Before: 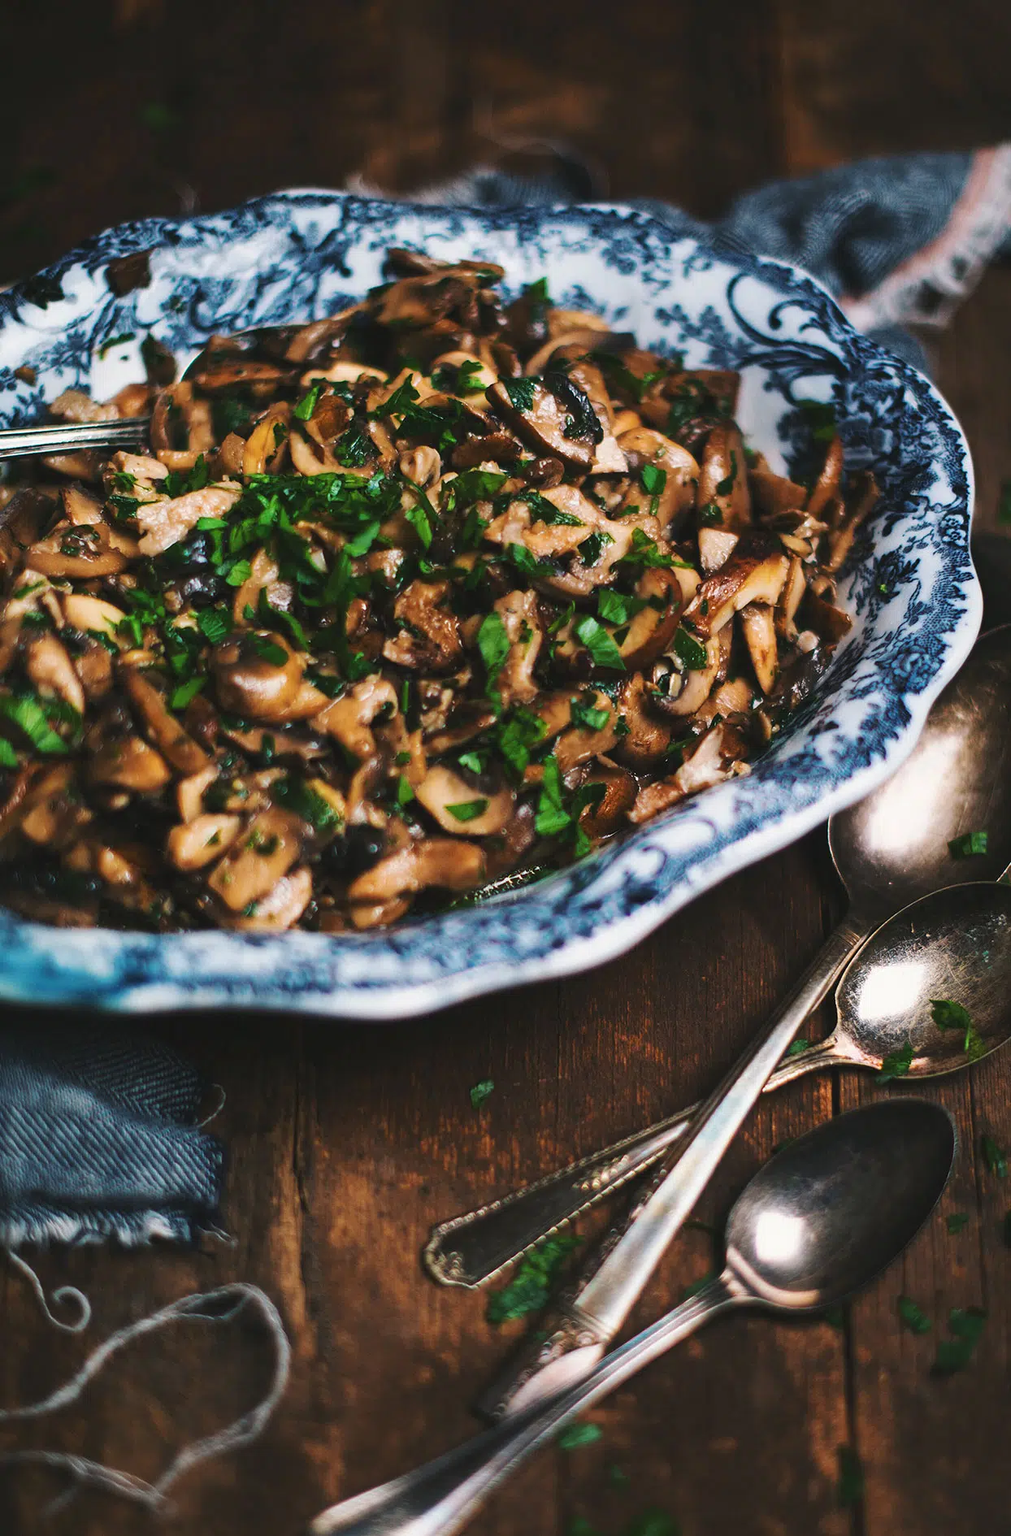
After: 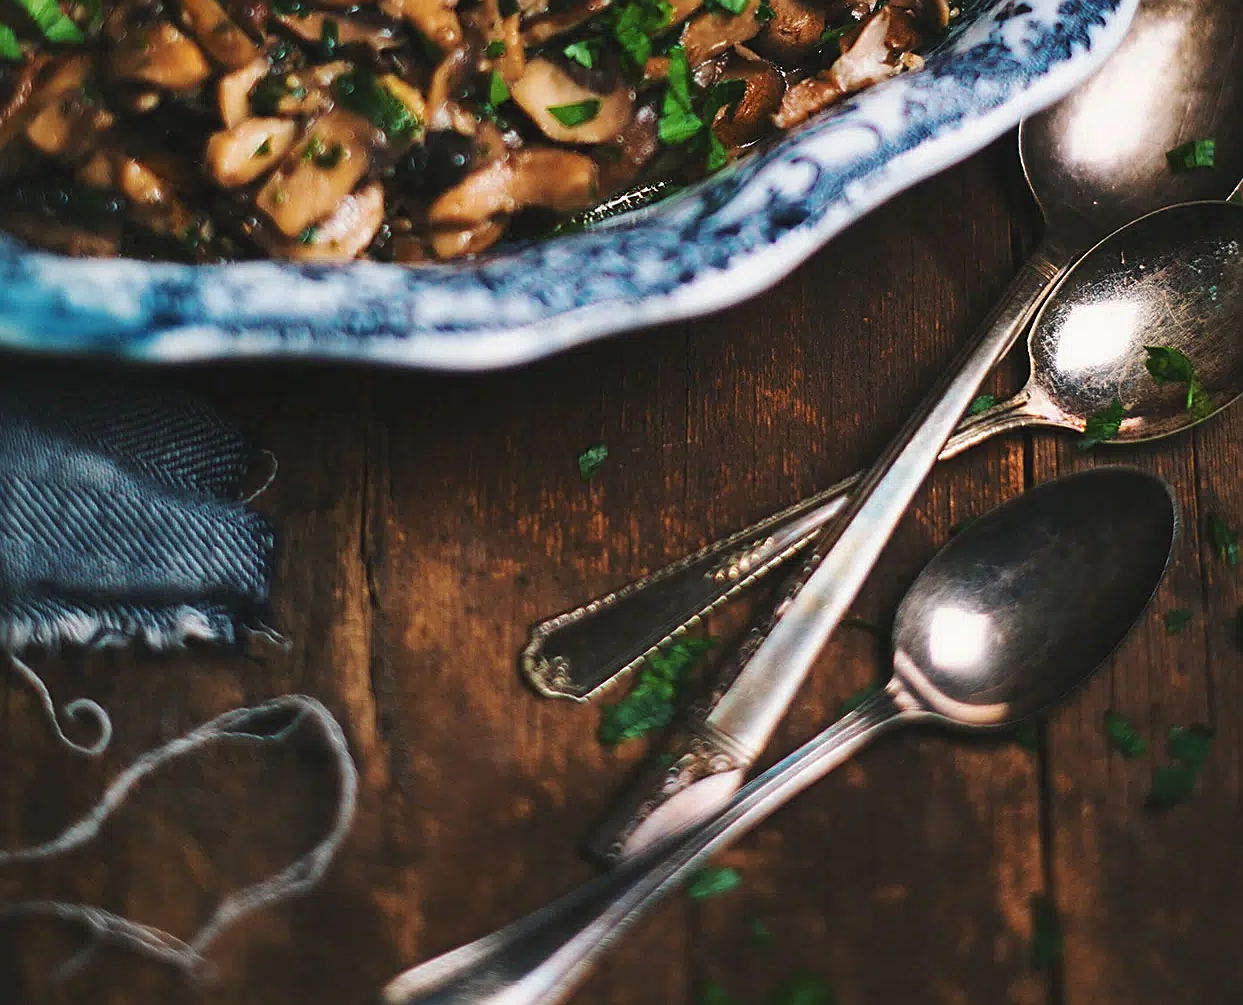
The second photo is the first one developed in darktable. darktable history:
crop and rotate: top 46.823%, right 0.04%
sharpen: on, module defaults
